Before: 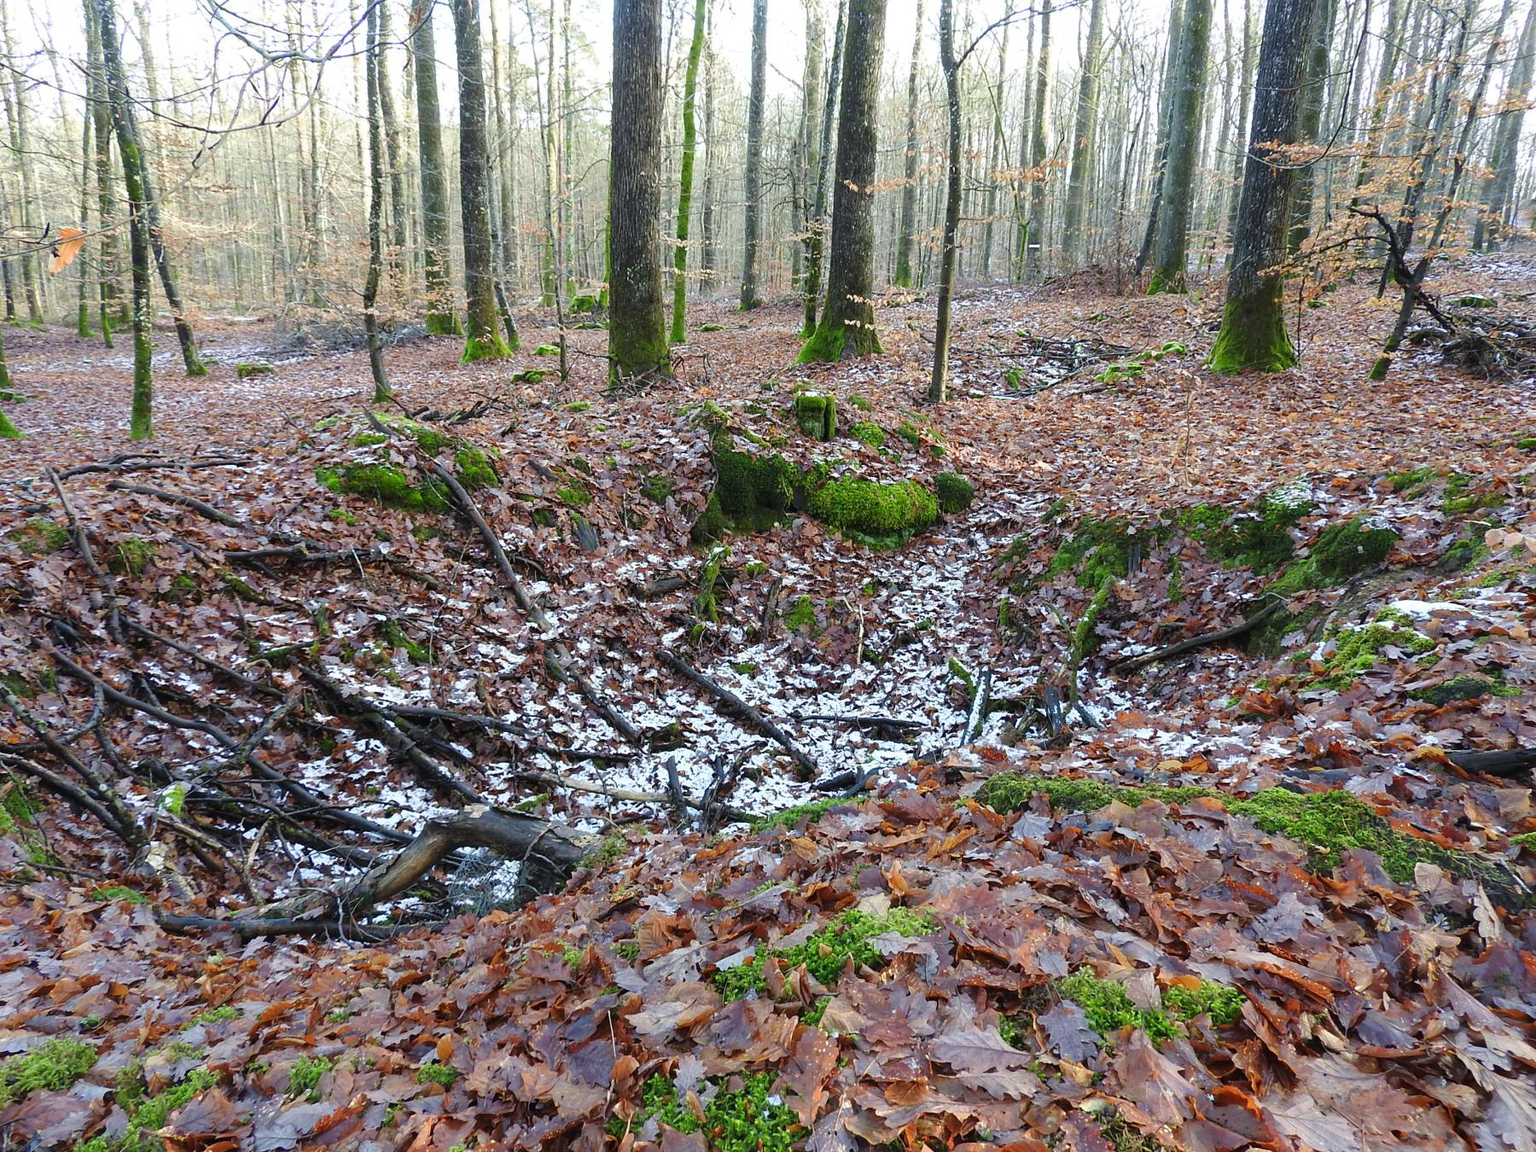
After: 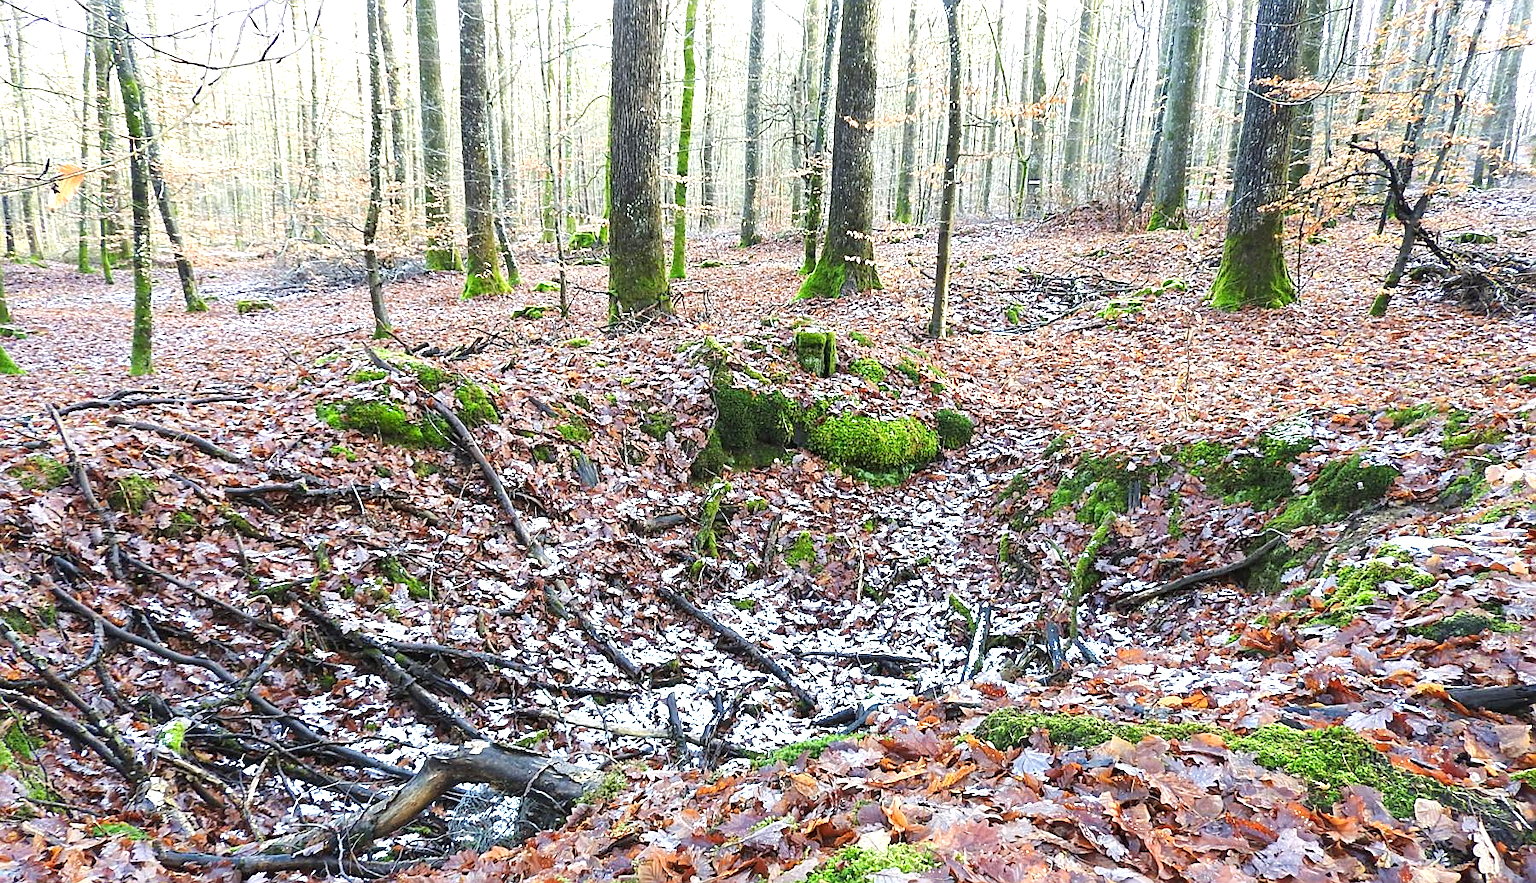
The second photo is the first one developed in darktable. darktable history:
crop: top 5.581%, bottom 17.686%
exposure: exposure 0.948 EV, compensate highlight preservation false
sharpen: on, module defaults
base curve: curves: ch0 [(0, 0) (0.472, 0.508) (1, 1)], preserve colors none
